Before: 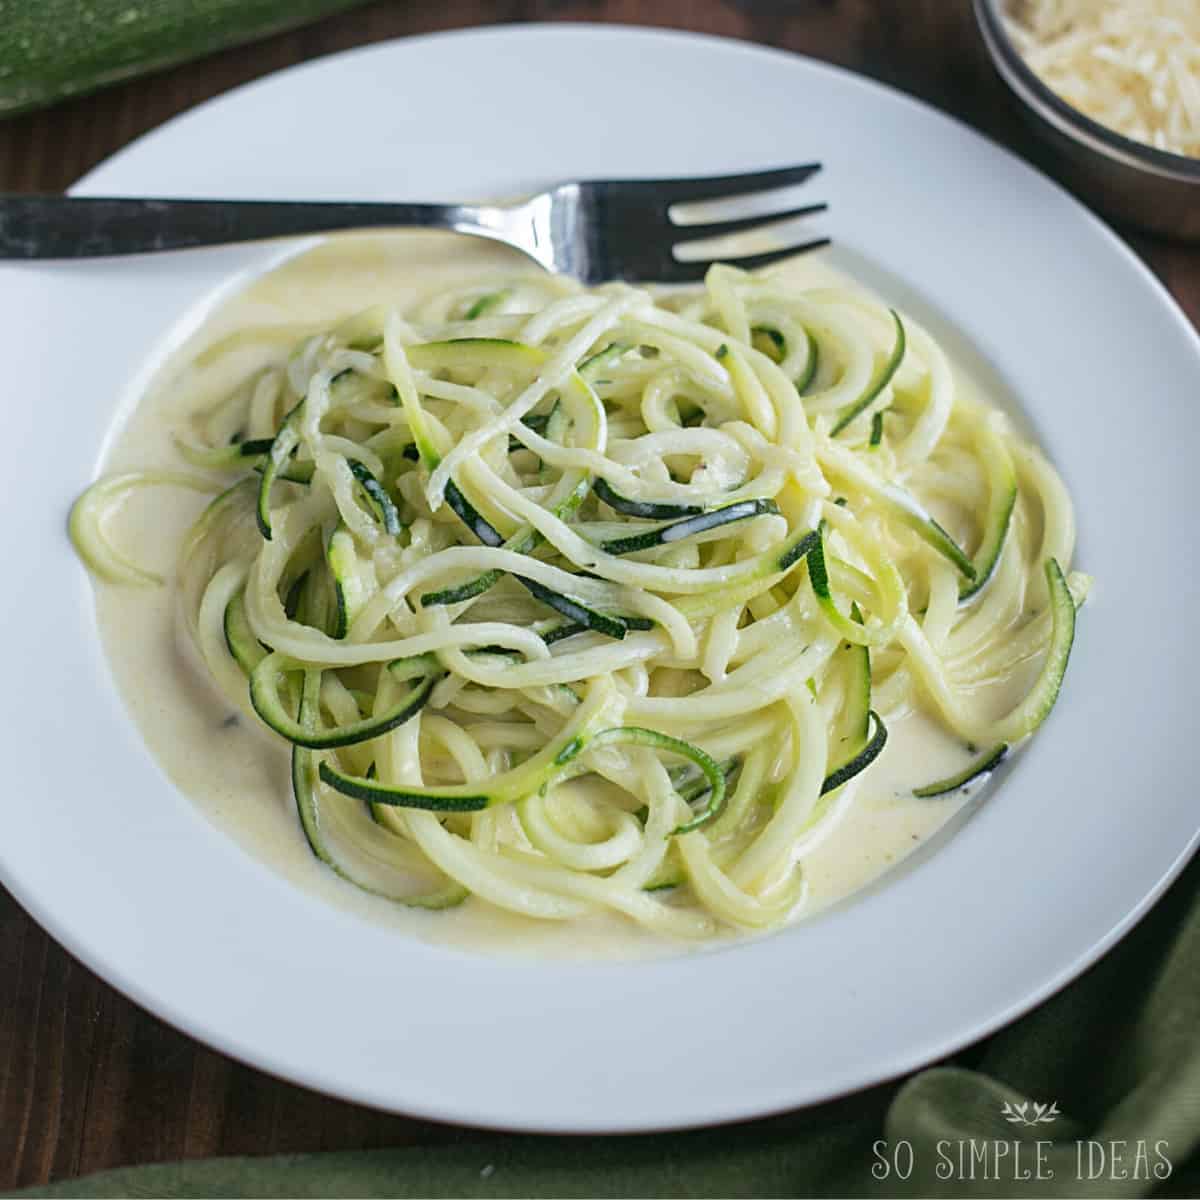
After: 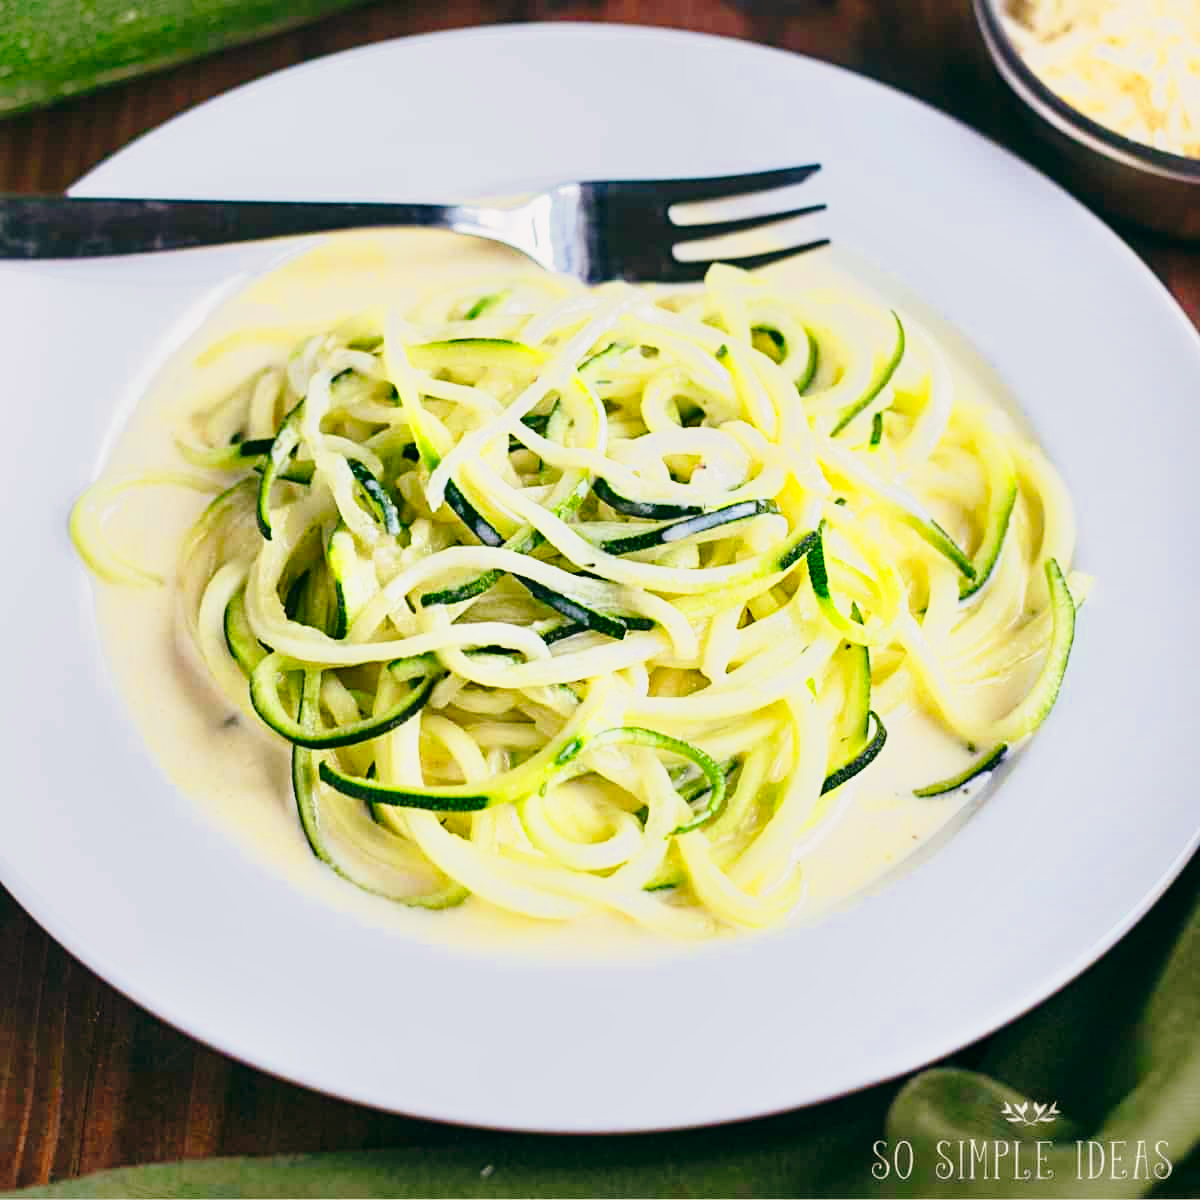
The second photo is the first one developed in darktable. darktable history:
color zones: curves: ch0 [(0, 0.613) (0.01, 0.613) (0.245, 0.448) (0.498, 0.529) (0.642, 0.665) (0.879, 0.777) (0.99, 0.613)]; ch1 [(0, 0) (0.143, 0) (0.286, 0) (0.429, 0) (0.571, 0) (0.714, 0) (0.857, 0)], mix -138.01%
tone equalizer: -7 EV -0.63 EV, -6 EV 1 EV, -5 EV -0.45 EV, -4 EV 0.43 EV, -3 EV 0.41 EV, -2 EV 0.15 EV, -1 EV -0.15 EV, +0 EV -0.39 EV, smoothing diameter 25%, edges refinement/feathering 10, preserve details guided filter
base curve: curves: ch0 [(0, 0) (0.028, 0.03) (0.121, 0.232) (0.46, 0.748) (0.859, 0.968) (1, 1)], preserve colors none
color balance: lift [0.998, 0.998, 1.001, 1.002], gamma [0.995, 1.025, 0.992, 0.975], gain [0.995, 1.02, 0.997, 0.98]
